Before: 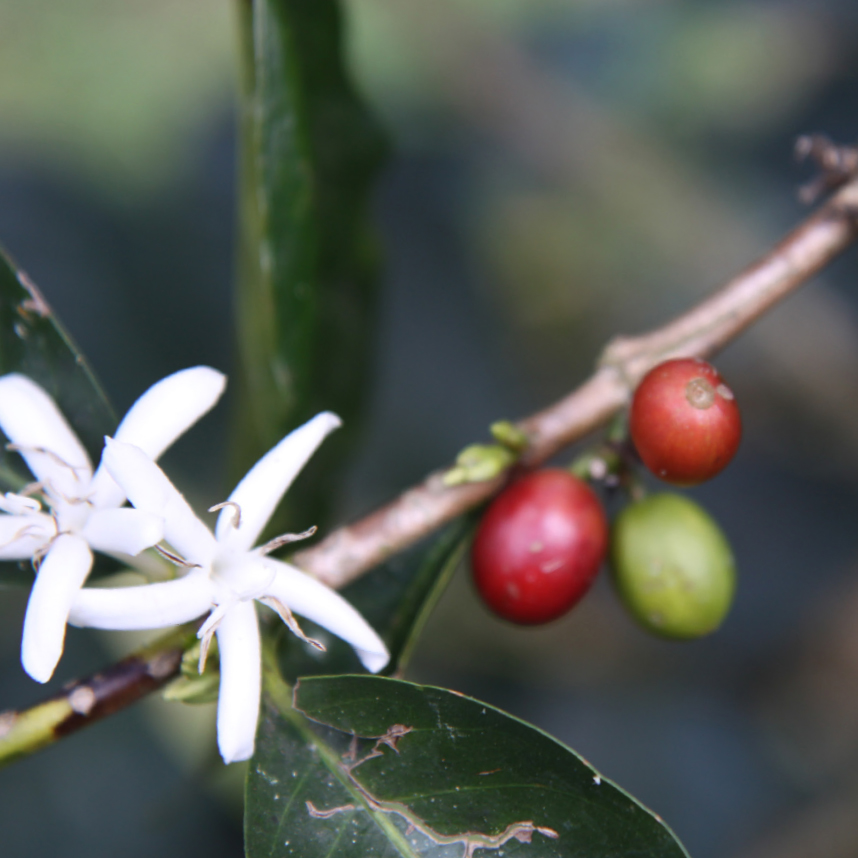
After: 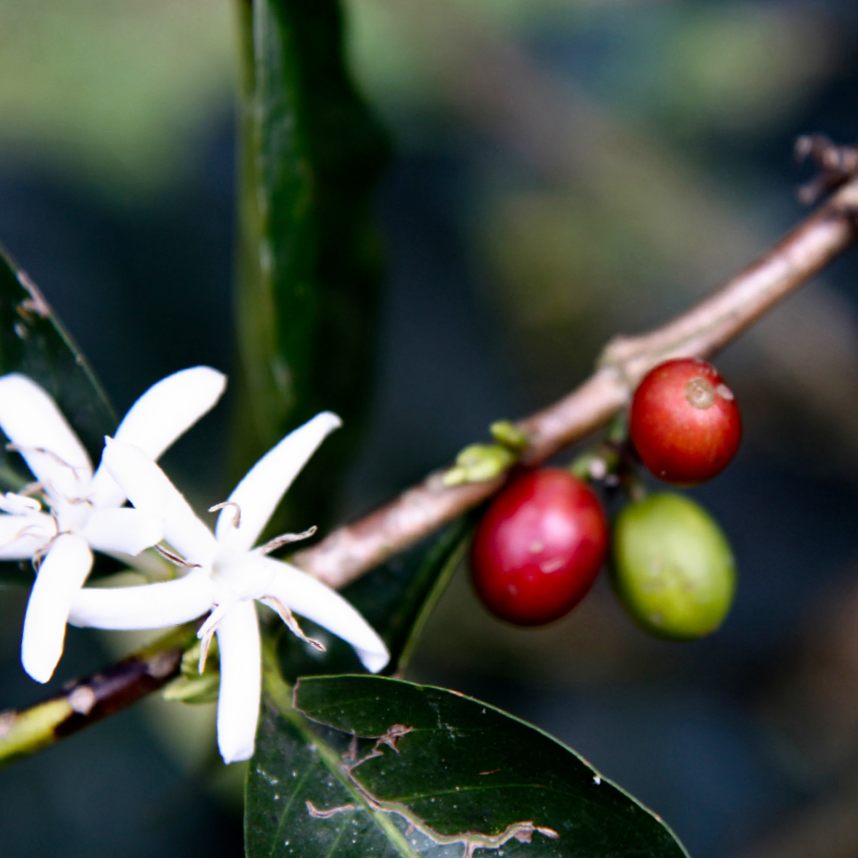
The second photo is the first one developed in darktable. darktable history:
filmic rgb: black relative exposure -8.7 EV, white relative exposure 2.7 EV, threshold 3 EV, target black luminance 0%, hardness 6.25, latitude 75%, contrast 1.325, highlights saturation mix -5%, preserve chrominance no, color science v5 (2021), iterations of high-quality reconstruction 0, enable highlight reconstruction true
shadows and highlights: shadows 4.1, highlights -17.6, soften with gaussian
haze removal: compatibility mode true, adaptive false
